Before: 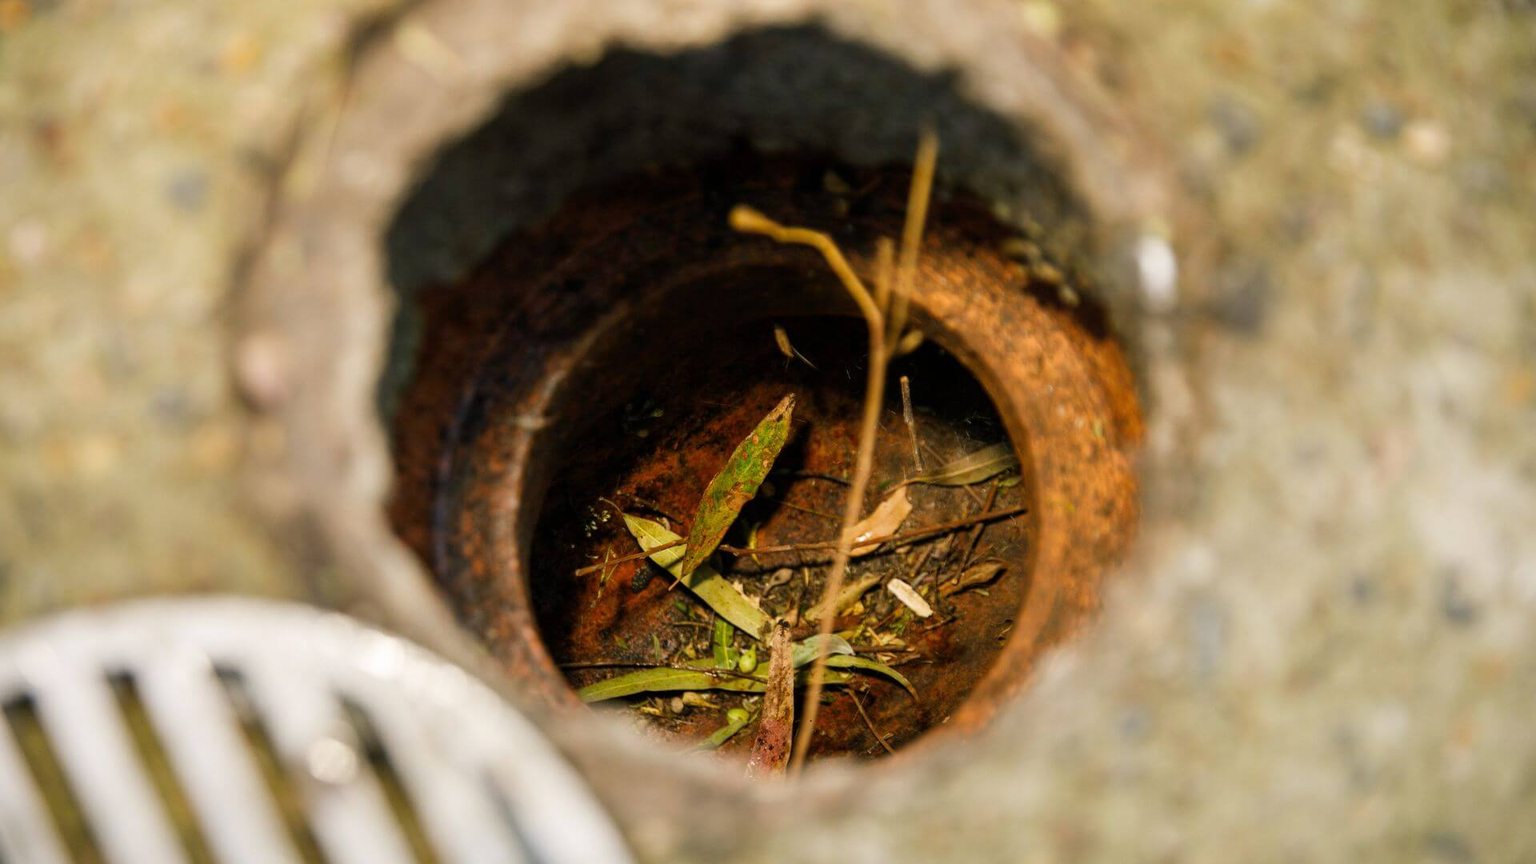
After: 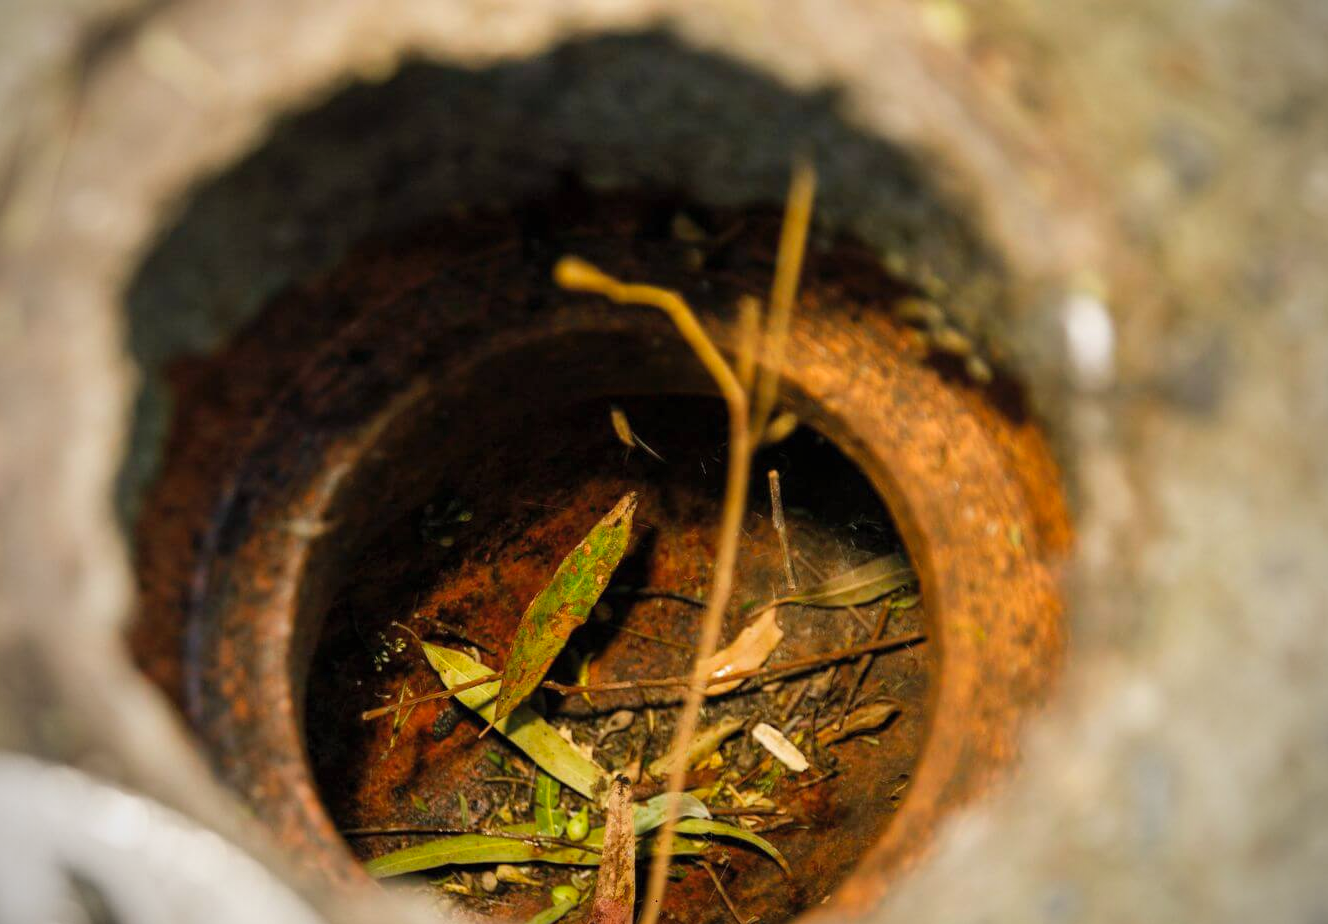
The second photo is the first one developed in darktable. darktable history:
contrast brightness saturation: contrast 0.035, brightness 0.062, saturation 0.129
crop: left 18.626%, right 12.185%, bottom 14.379%
vignetting: fall-off start 79.75%
